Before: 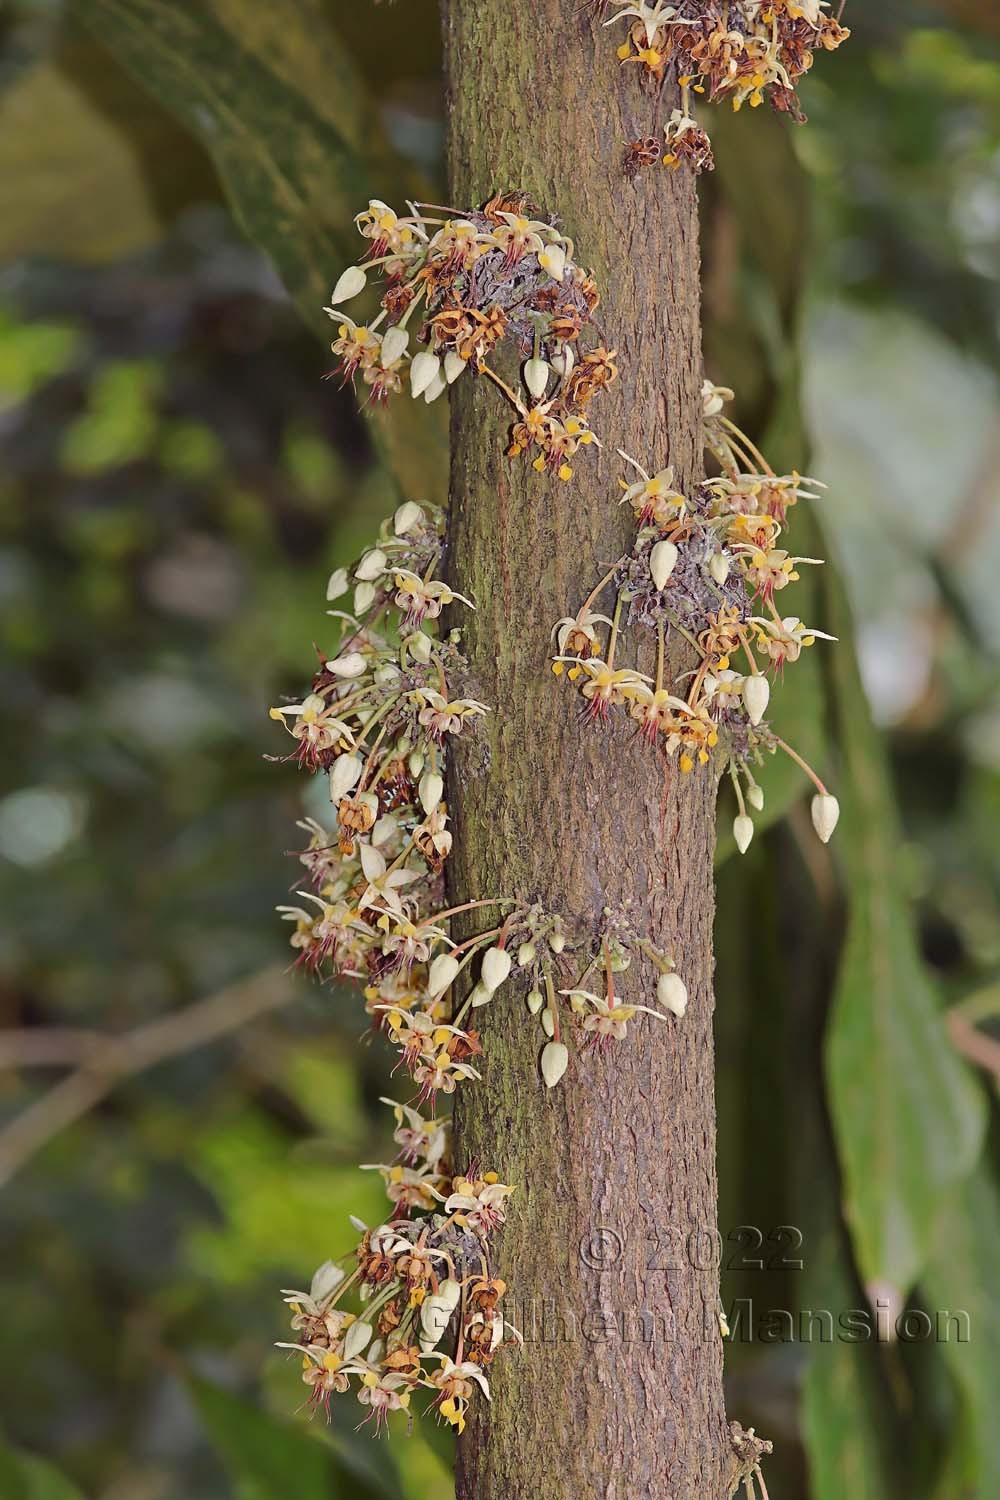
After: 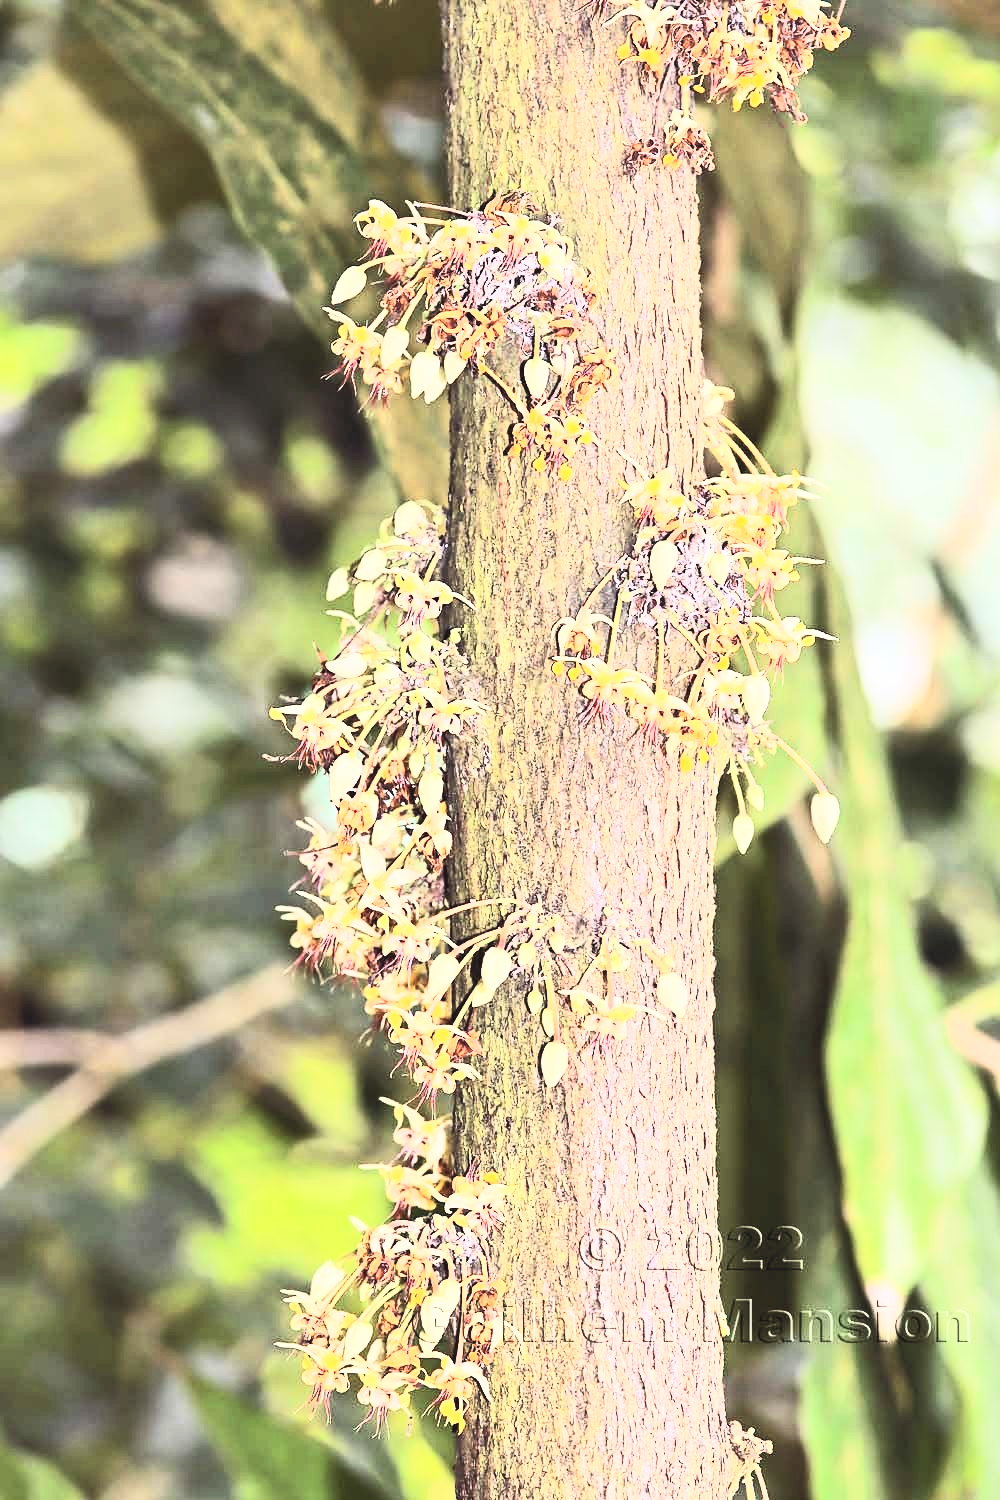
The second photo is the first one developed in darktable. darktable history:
base curve: curves: ch0 [(0, 0) (0.007, 0.004) (0.027, 0.03) (0.046, 0.07) (0.207, 0.54) (0.442, 0.872) (0.673, 0.972) (1, 1)]
contrast brightness saturation: contrast 0.373, brightness 0.54
